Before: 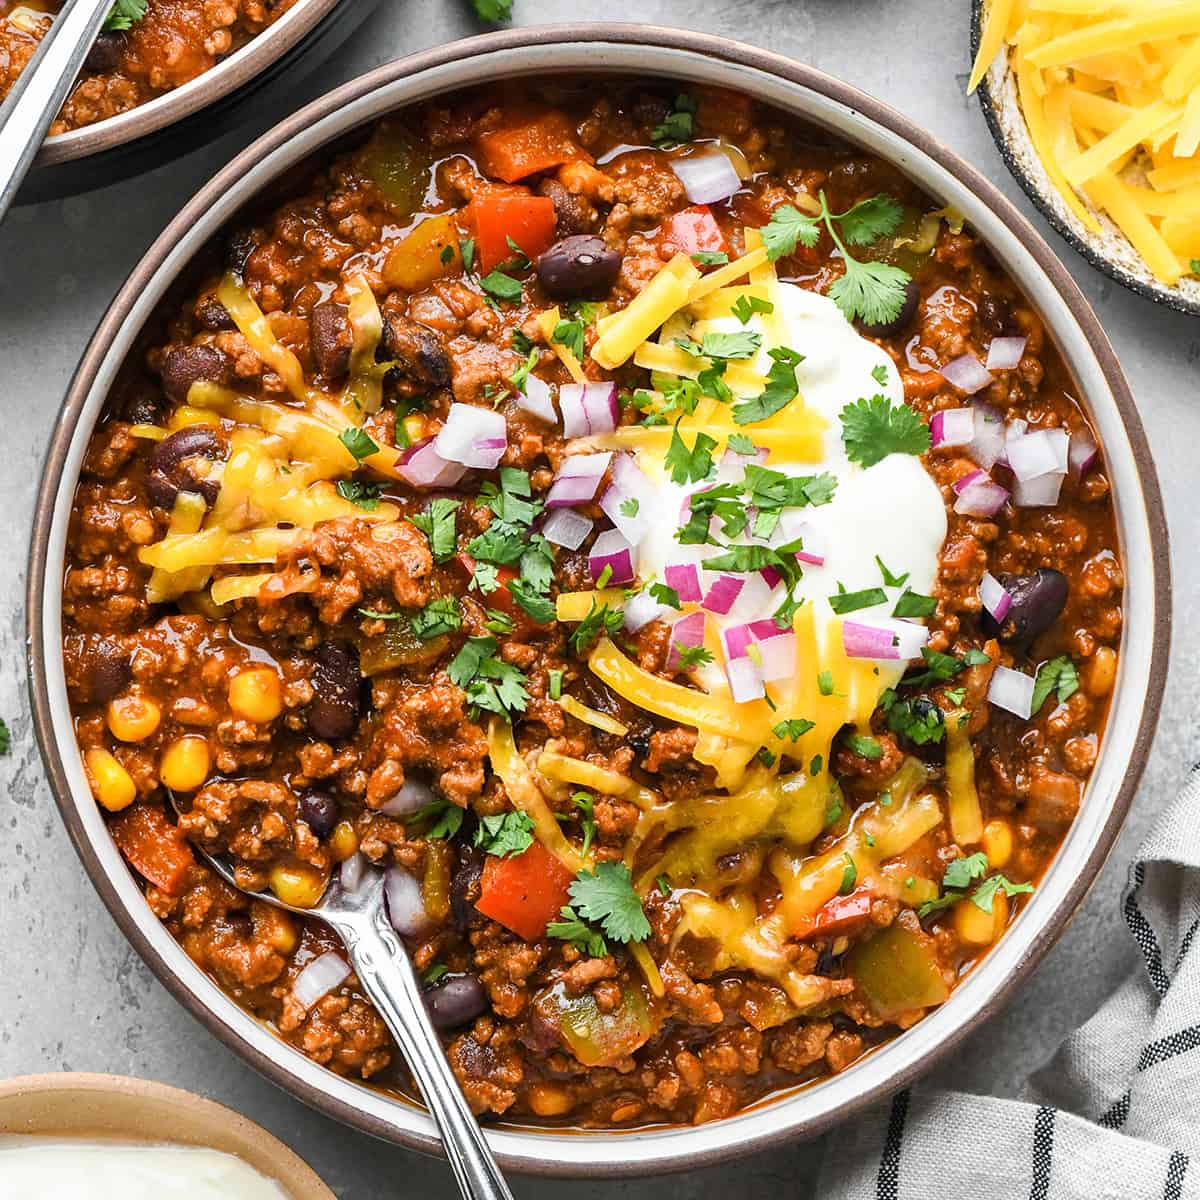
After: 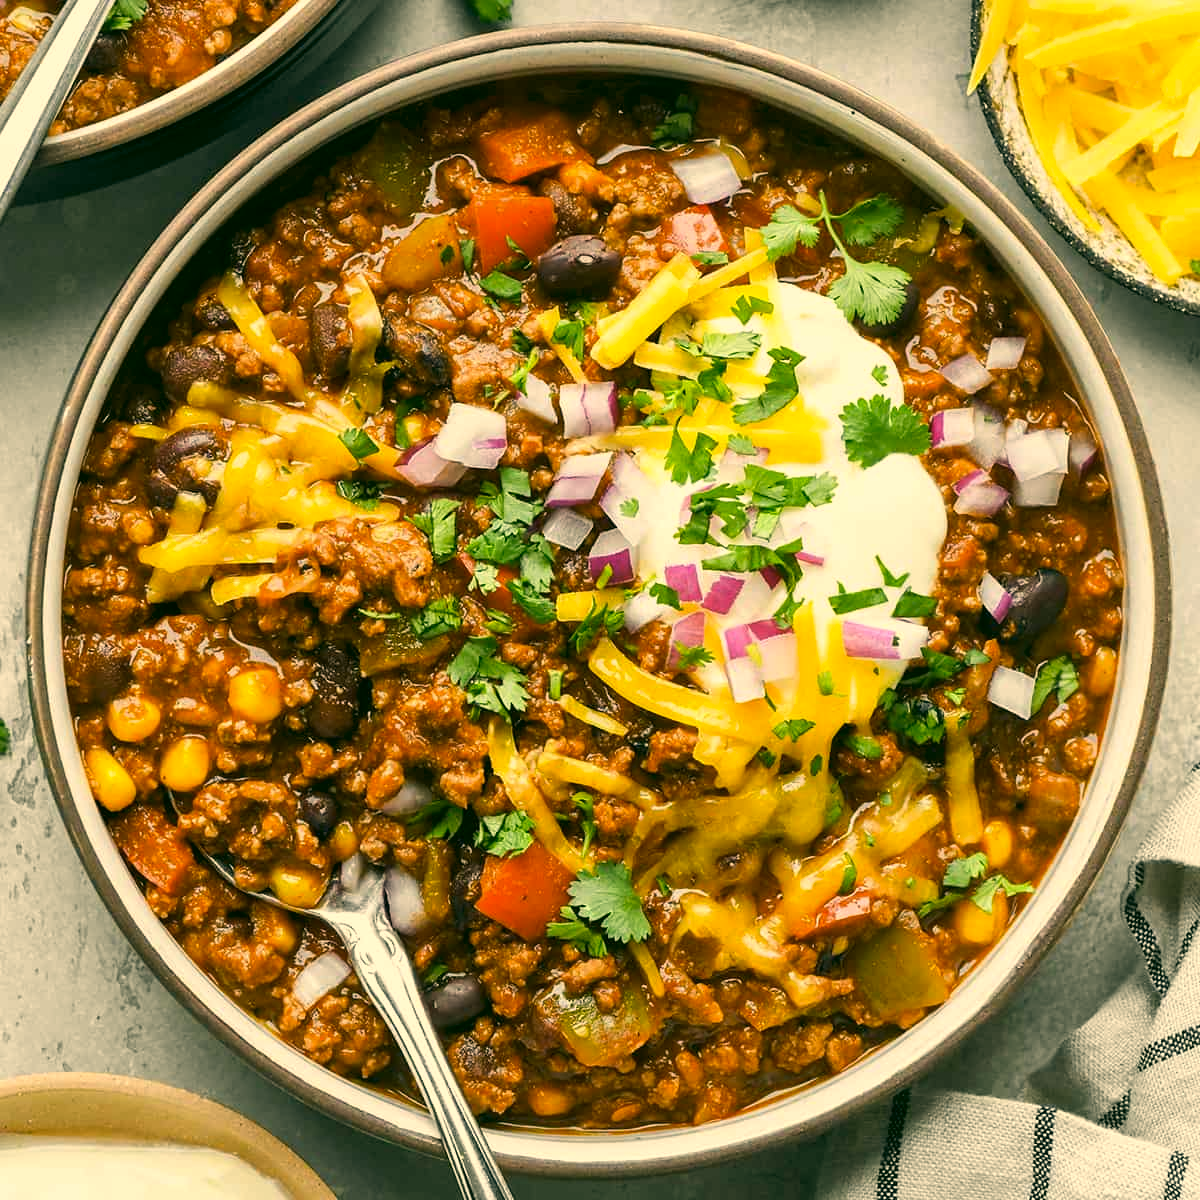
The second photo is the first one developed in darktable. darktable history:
color correction: highlights a* 5.17, highlights b* 25.05, shadows a* -15.71, shadows b* 3.77
